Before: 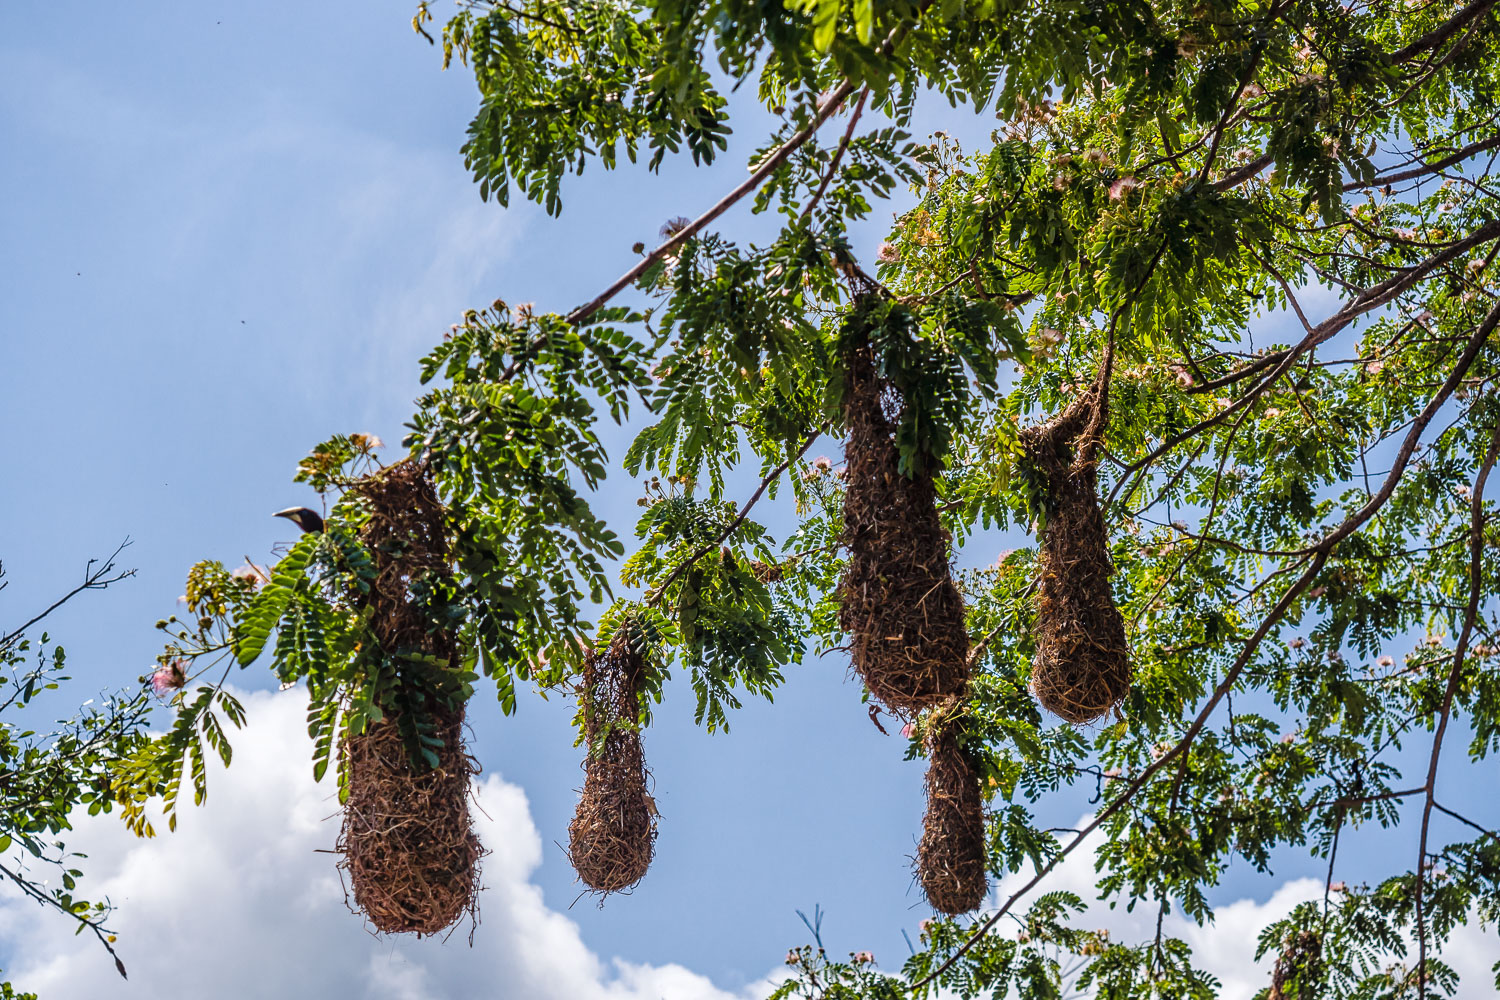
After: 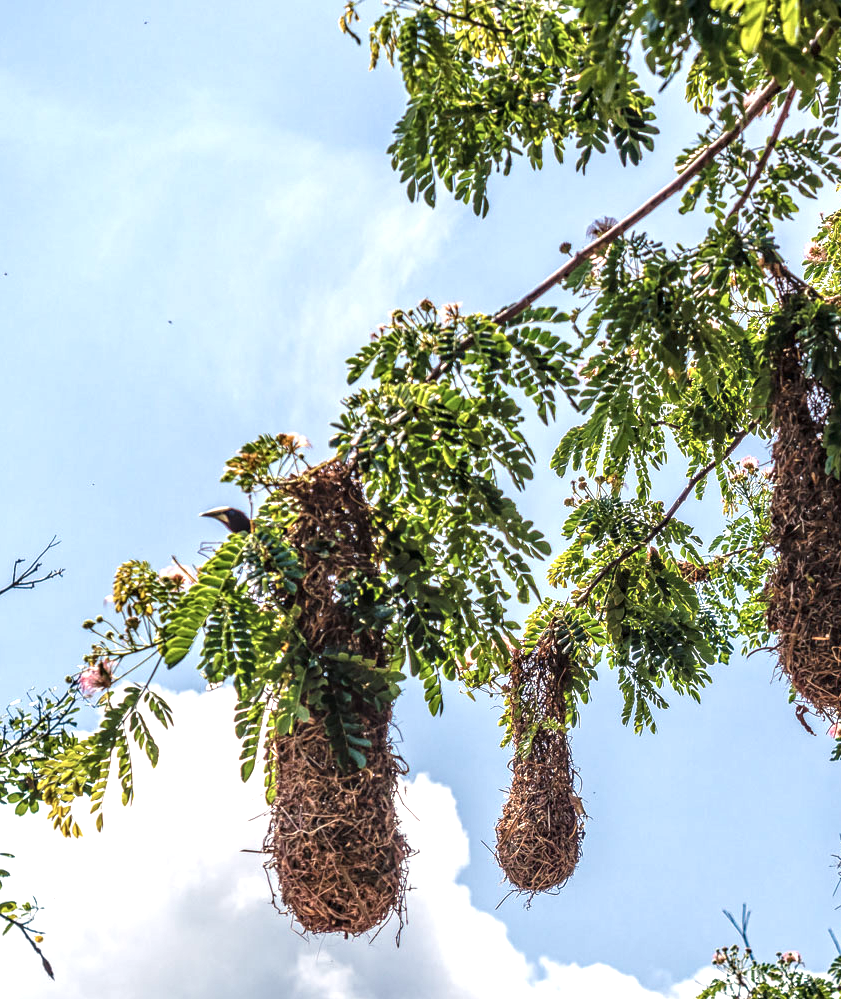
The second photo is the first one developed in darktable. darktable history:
color balance rgb: highlights gain › chroma 3.011%, highlights gain › hue 78.06°, linear chroma grading › global chroma 8.811%, perceptual saturation grading › global saturation -27.771%, perceptual brilliance grading › highlights 8.262%, perceptual brilliance grading › mid-tones 3.996%, perceptual brilliance grading › shadows 1.8%, global vibrance 20%
exposure: black level correction 0.001, exposure 0.498 EV, compensate highlight preservation false
crop: left 4.904%, right 38.992%
local contrast: on, module defaults
